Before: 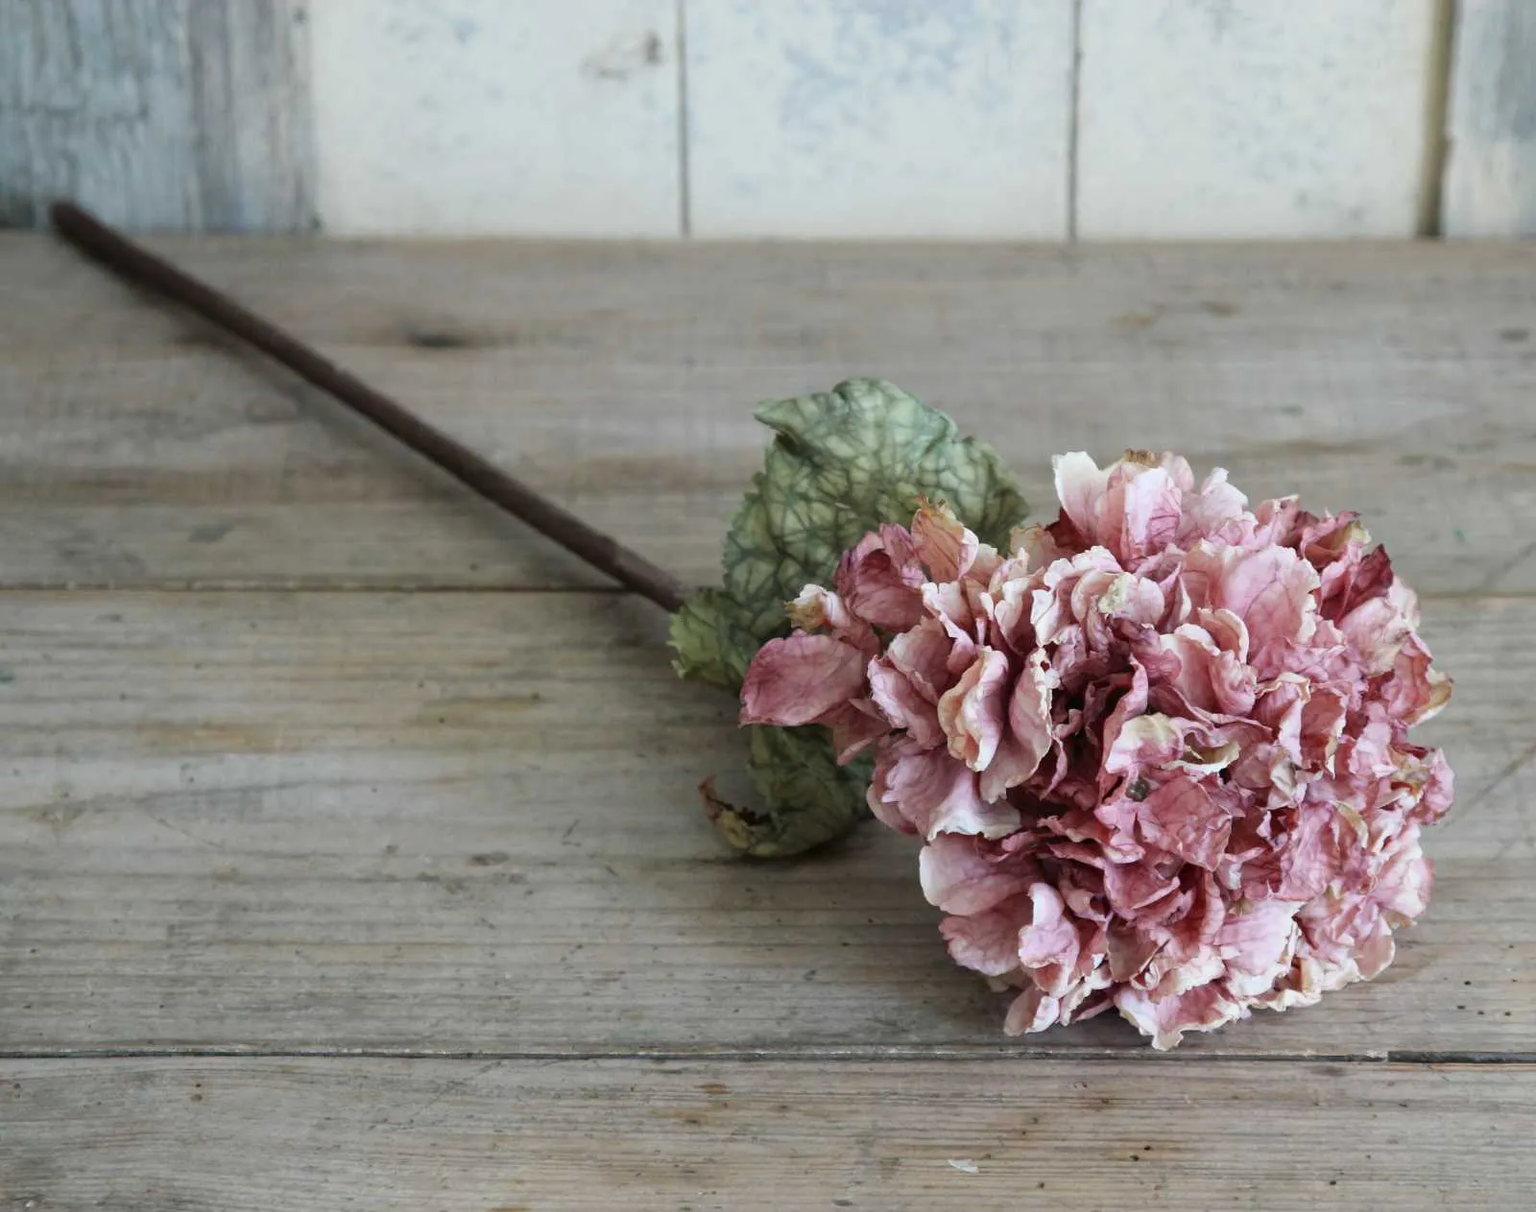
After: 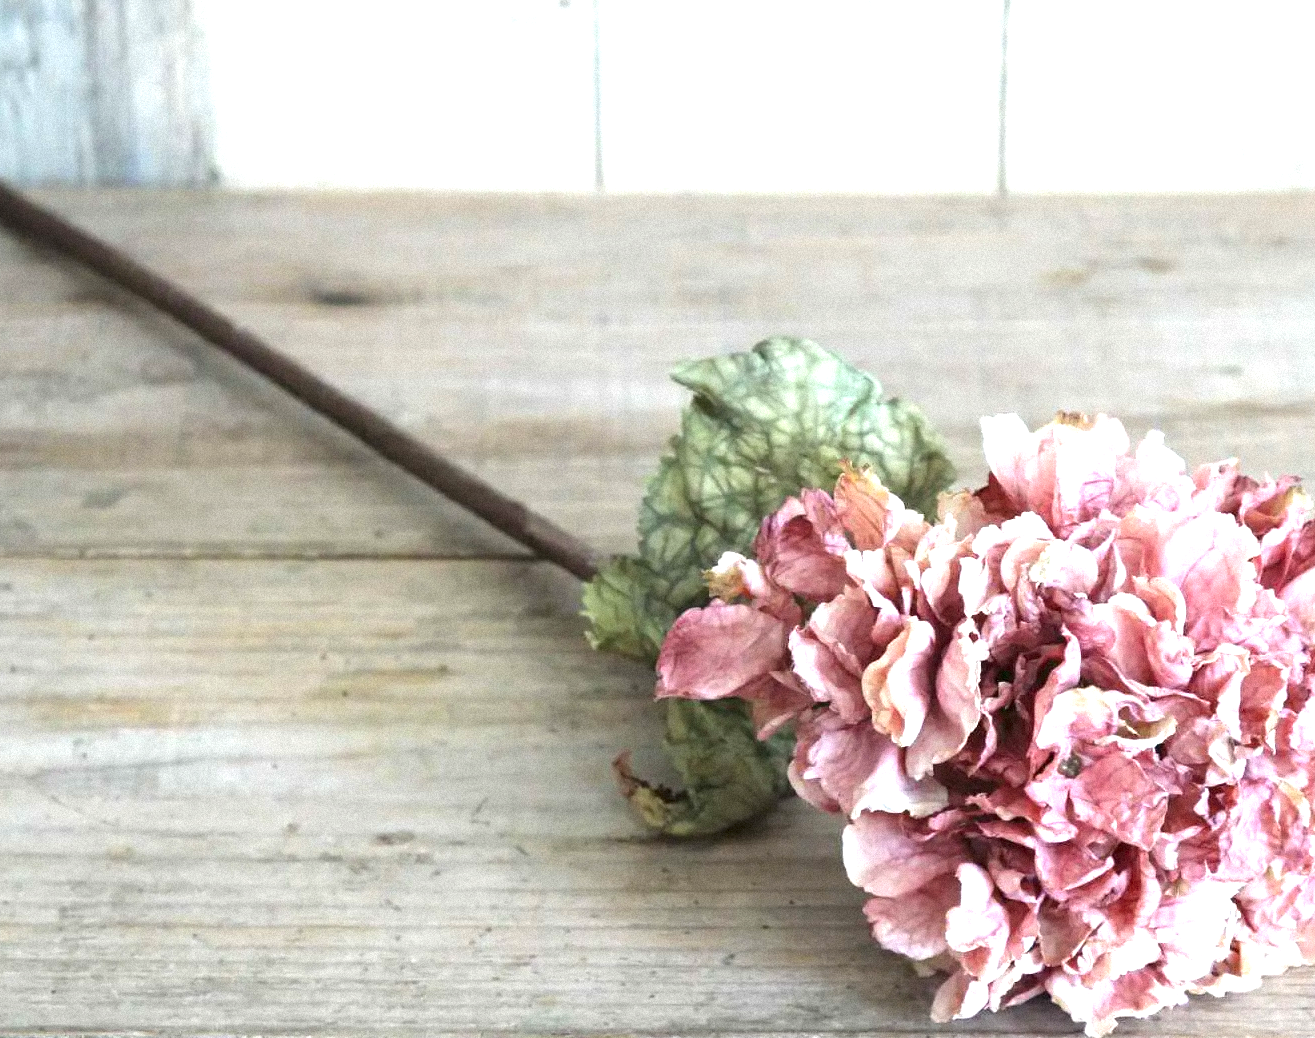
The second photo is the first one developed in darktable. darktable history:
exposure: black level correction 0, exposure 1.3 EV, compensate highlight preservation false
grain: mid-tones bias 0%
crop and rotate: left 7.196%, top 4.574%, right 10.605%, bottom 13.178%
